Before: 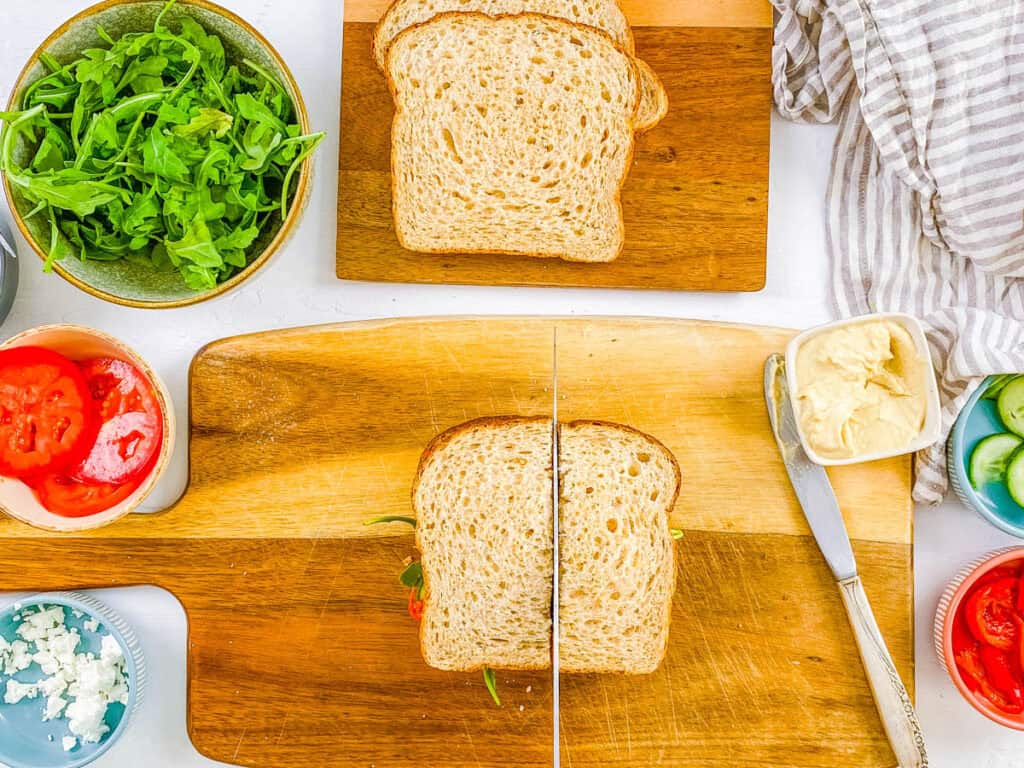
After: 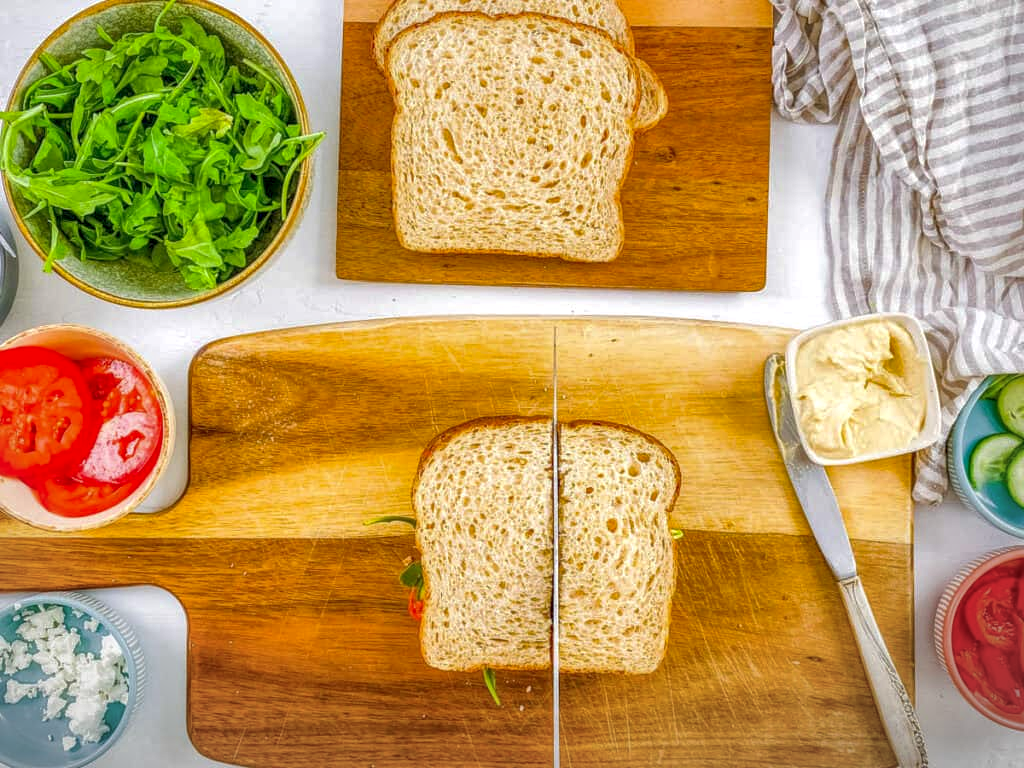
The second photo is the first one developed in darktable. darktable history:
vignetting: fall-off start 97.25%, brightness -0.462, saturation -0.302, center (-0.069, -0.305), width/height ratio 1.186
shadows and highlights: on, module defaults
local contrast: on, module defaults
contrast equalizer: y [[0.518, 0.517, 0.501, 0.5, 0.5, 0.5], [0.5 ×6], [0.5 ×6], [0 ×6], [0 ×6]]
